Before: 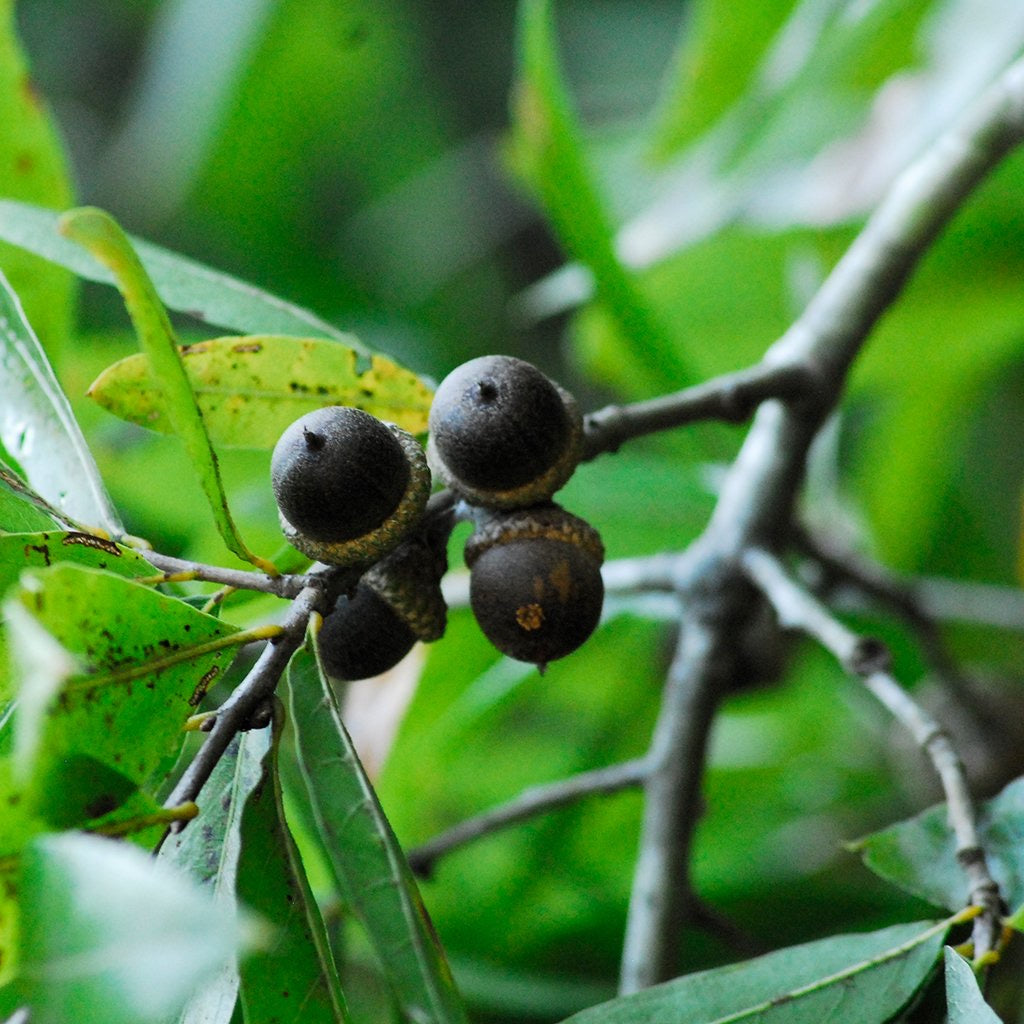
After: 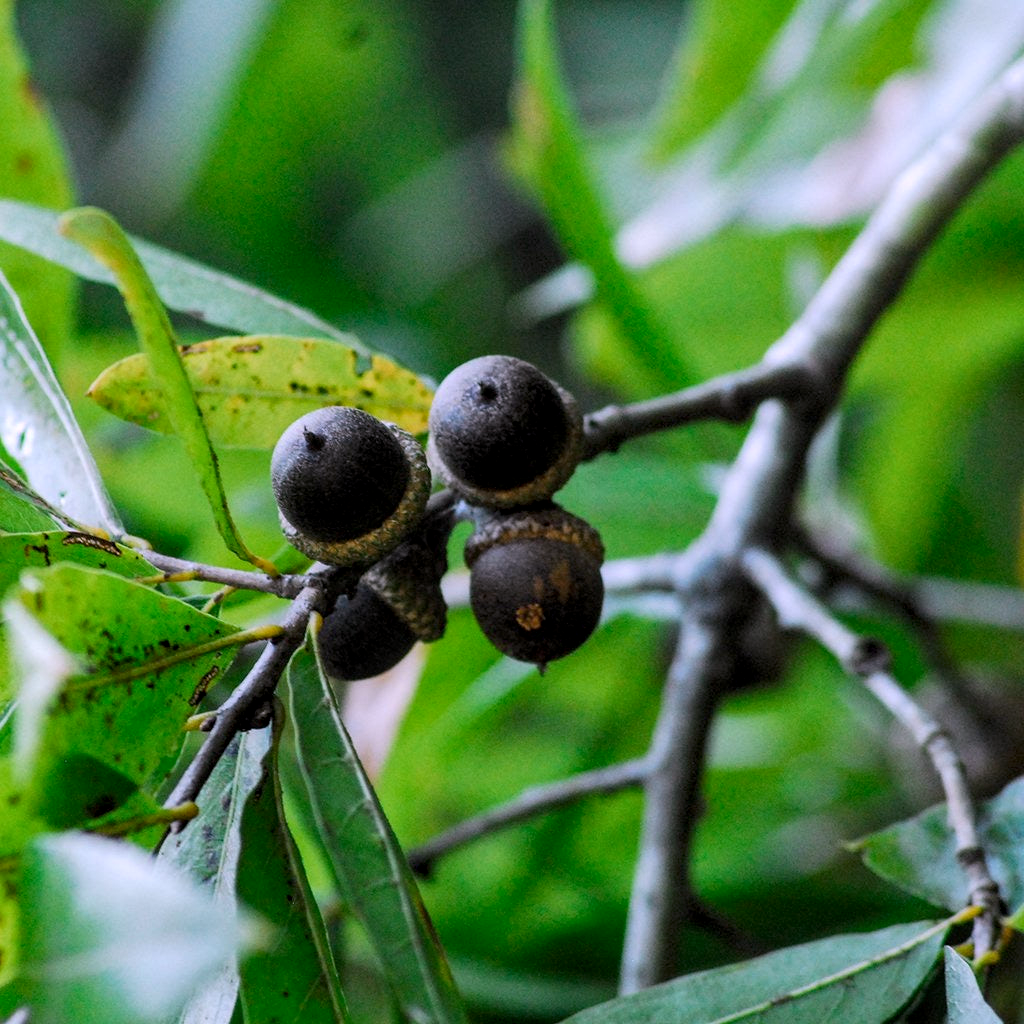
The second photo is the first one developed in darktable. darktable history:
white balance: red 1.066, blue 1.119
local contrast: on, module defaults
exposure: black level correction 0.001, exposure -0.2 EV, compensate highlight preservation false
